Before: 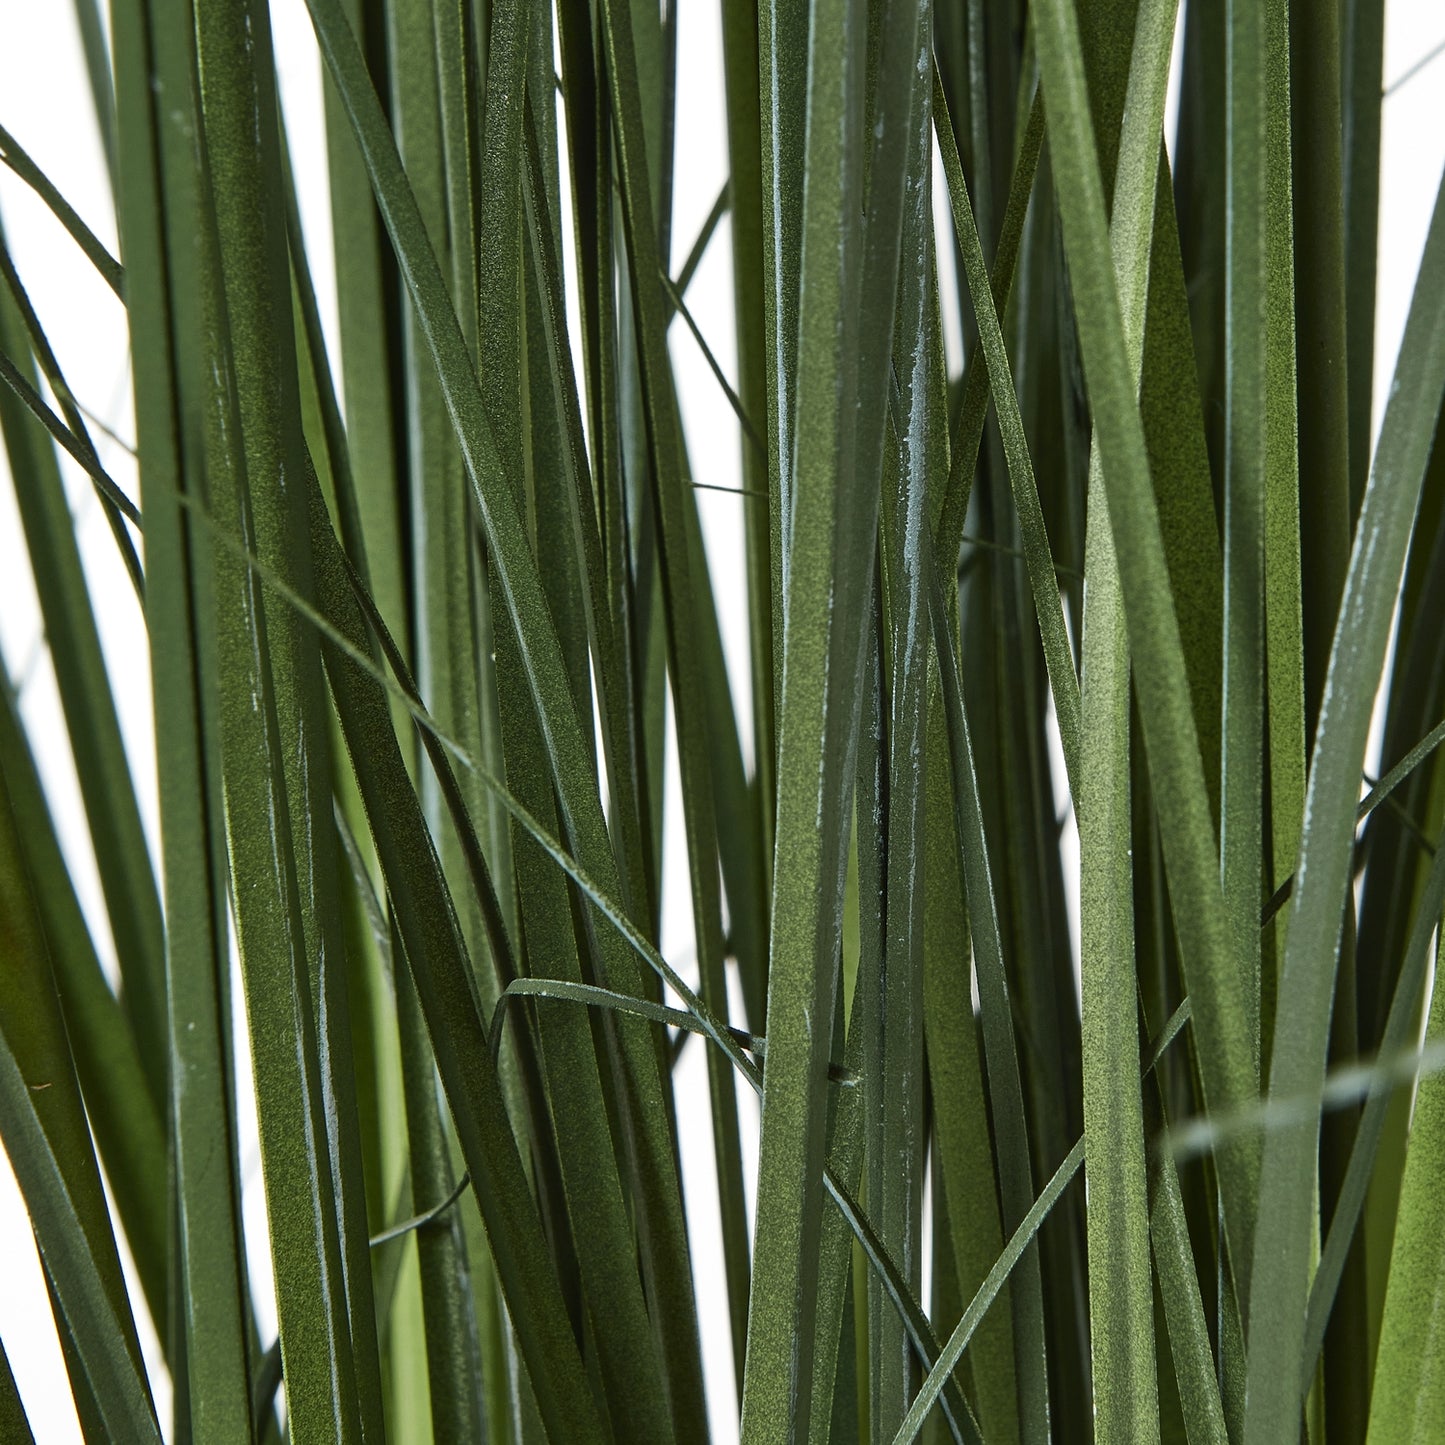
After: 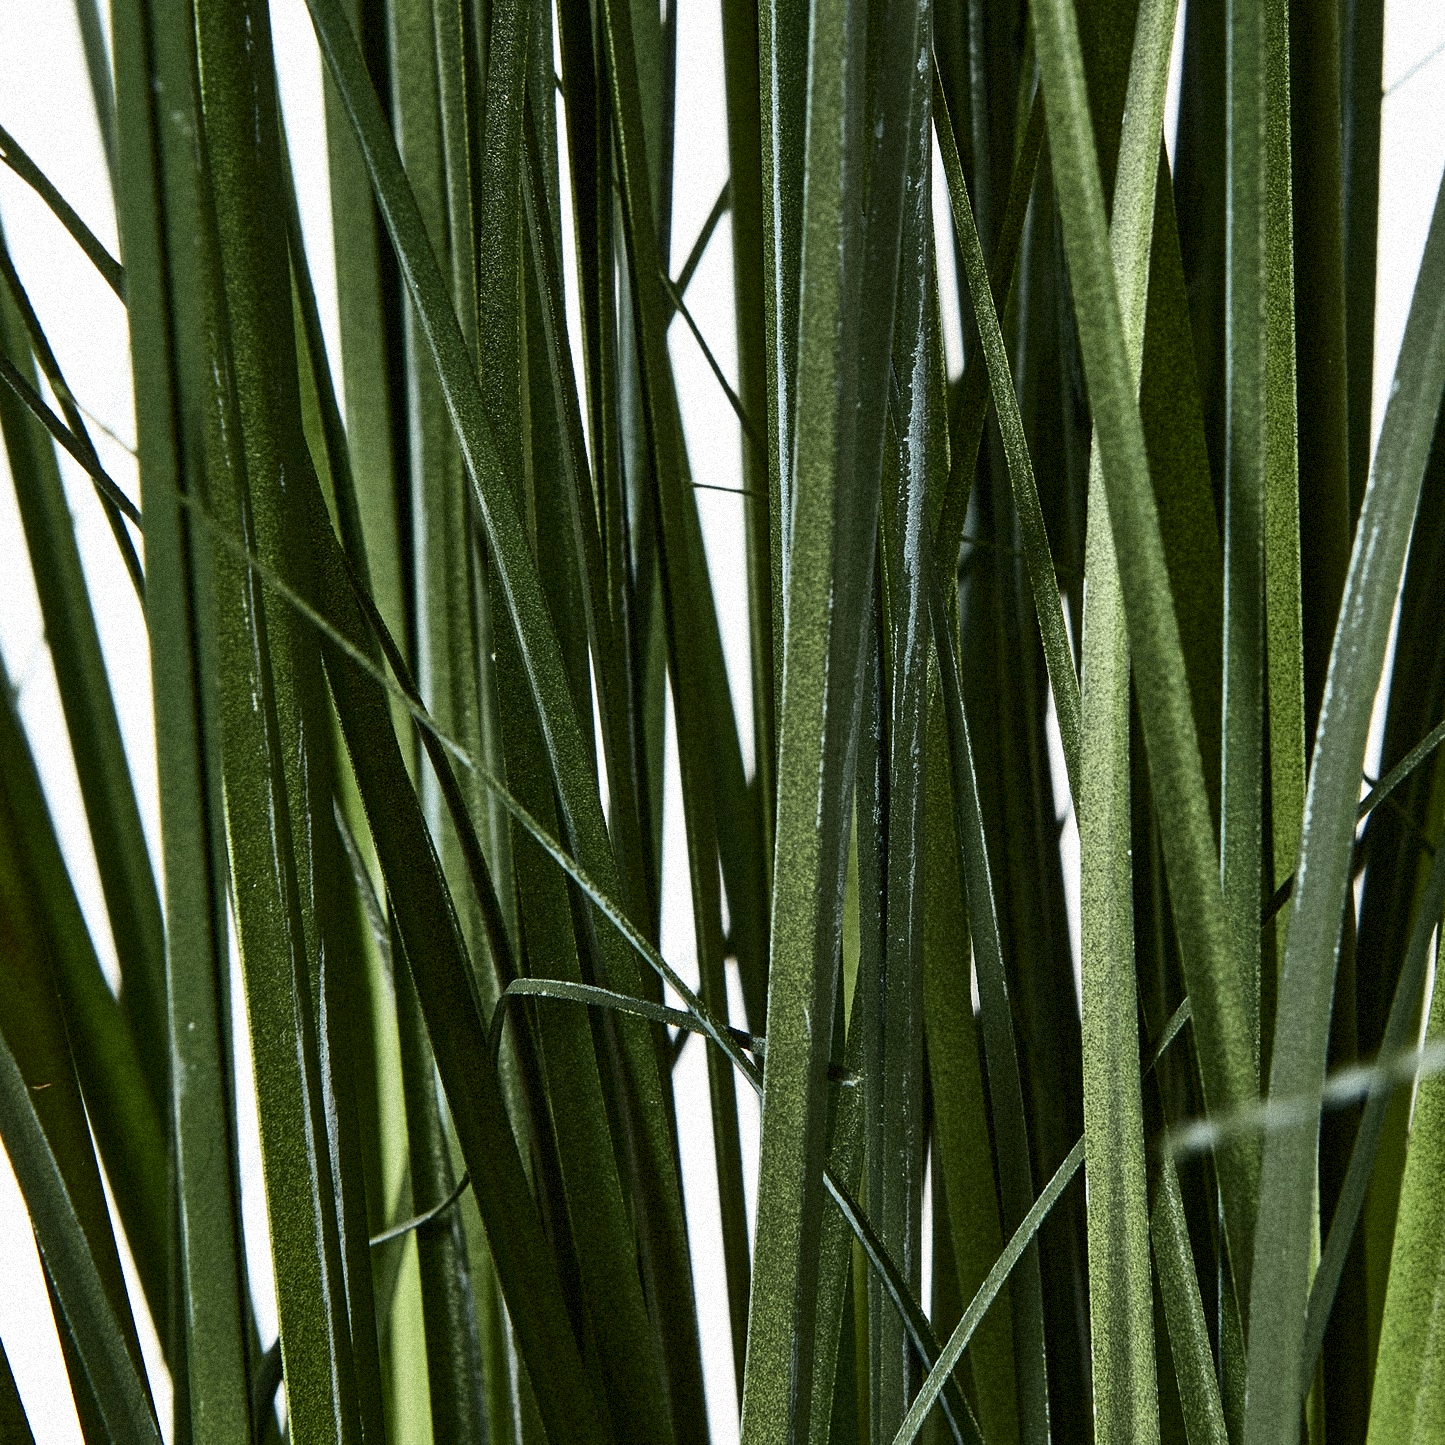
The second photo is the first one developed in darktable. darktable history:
contrast brightness saturation: contrast 0.28
grain: strength 35%, mid-tones bias 0%
exposure: black level correction 0.001, compensate highlight preservation false
color zones: curves: ch1 [(0, 0.523) (0.143, 0.545) (0.286, 0.52) (0.429, 0.506) (0.571, 0.503) (0.714, 0.503) (0.857, 0.508) (1, 0.523)]
